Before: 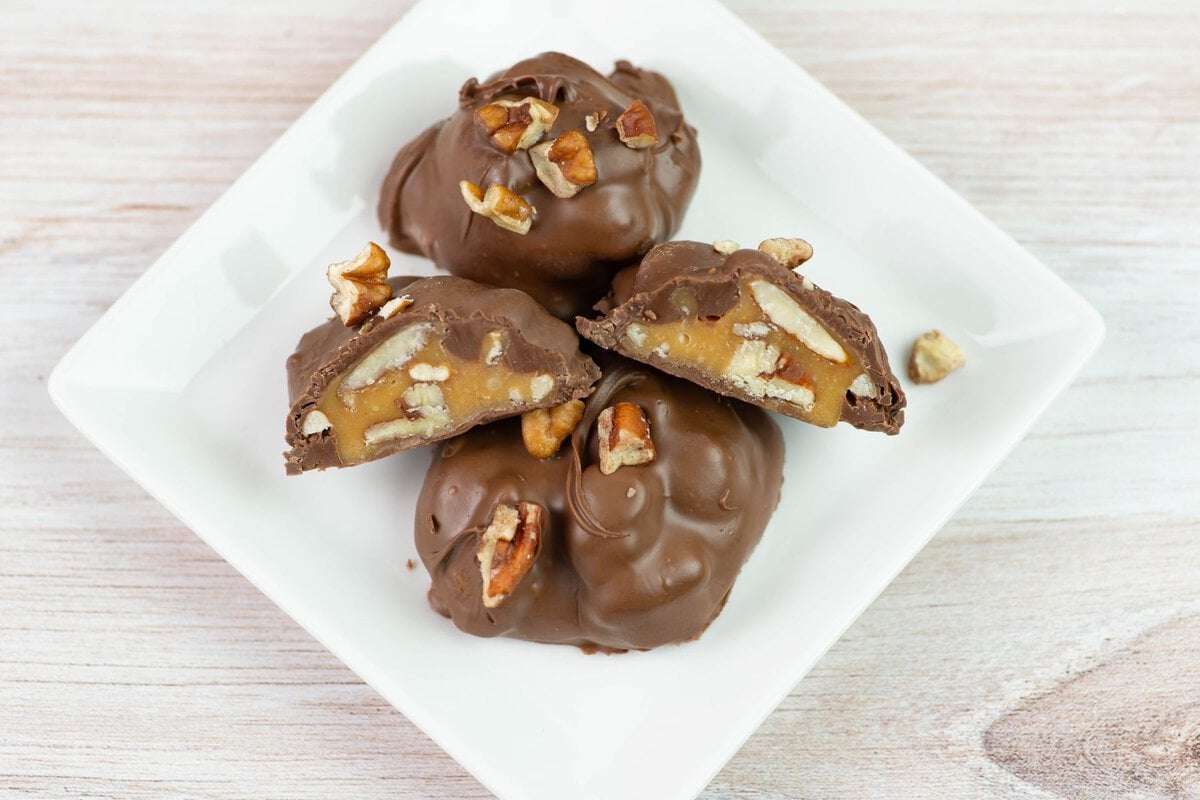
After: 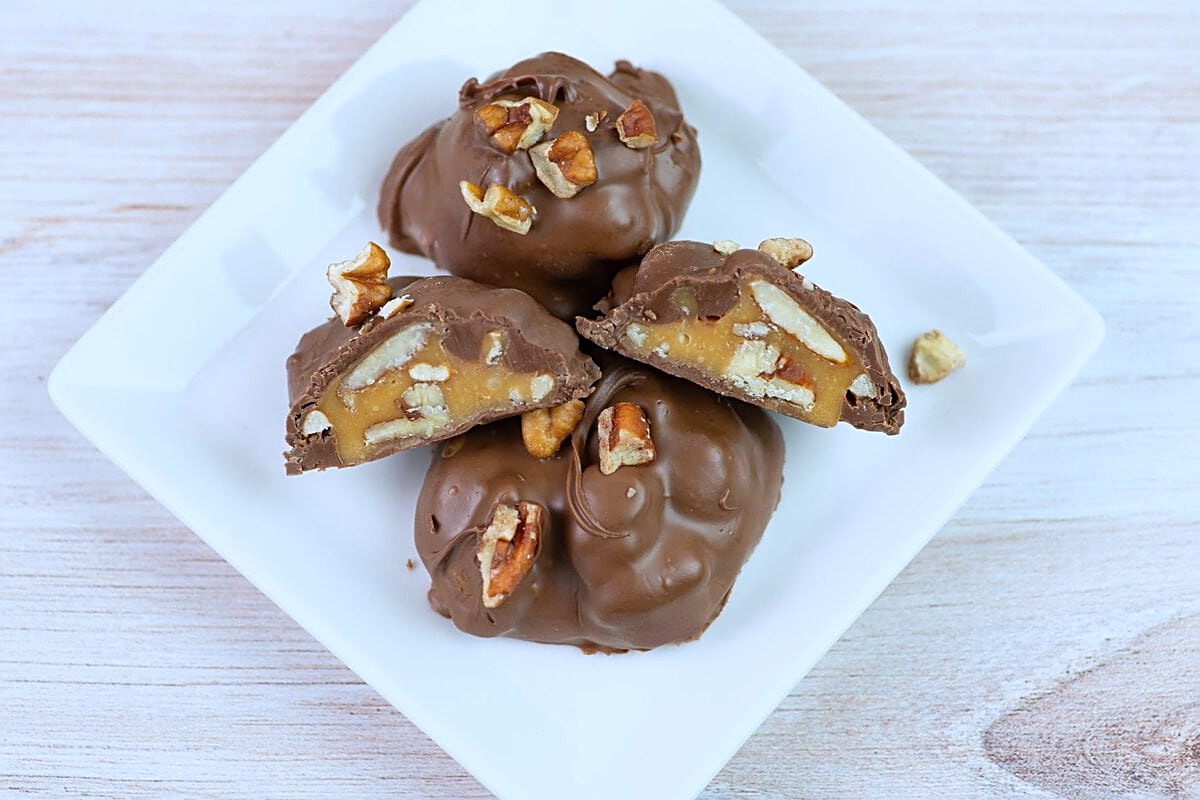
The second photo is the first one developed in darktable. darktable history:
color calibration: output R [0.994, 0.059, -0.119, 0], output G [-0.036, 1.09, -0.119, 0], output B [0.078, -0.108, 0.961, 0], illuminant custom, x 0.371, y 0.382, temperature 4281.14 K
sharpen: on, module defaults
